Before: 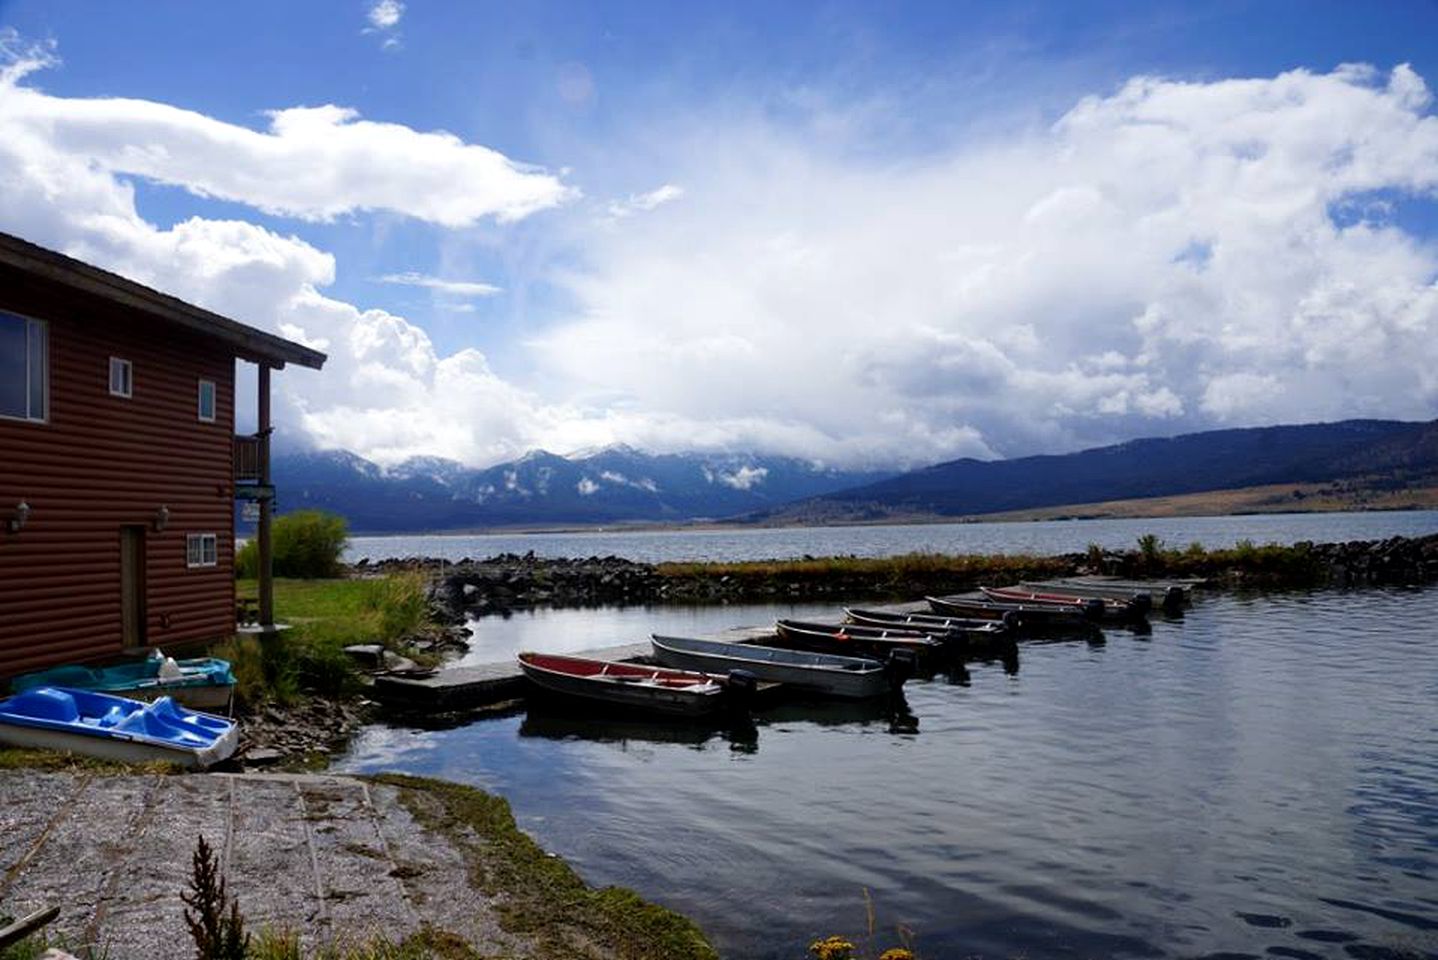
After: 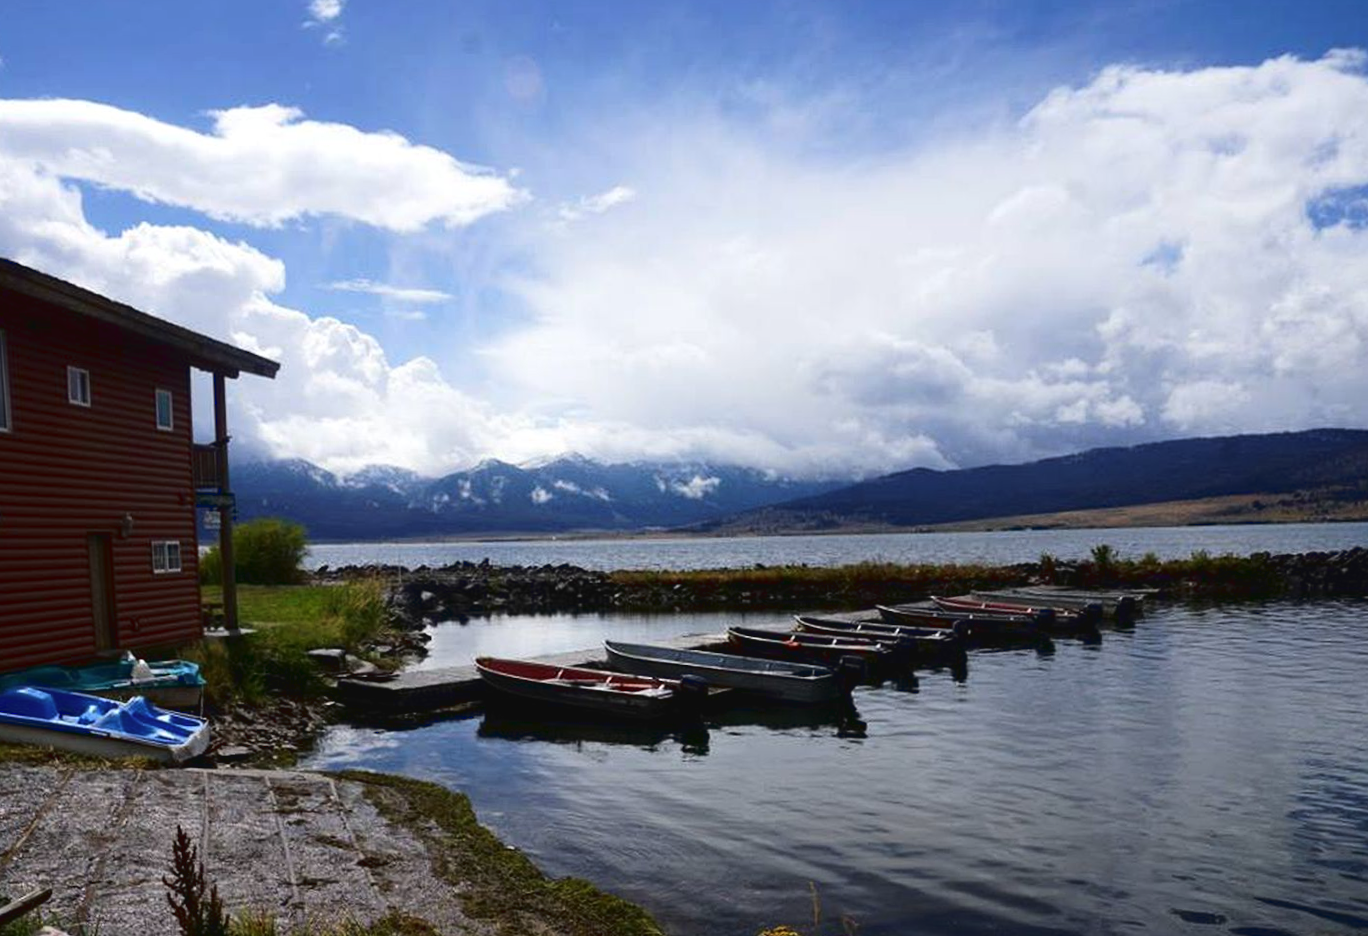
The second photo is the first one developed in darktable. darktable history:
tone curve: curves: ch0 [(0, 0.032) (0.181, 0.152) (0.751, 0.762) (1, 1)], color space Lab, linked channels, preserve colors none
rotate and perspective: rotation 0.074°, lens shift (vertical) 0.096, lens shift (horizontal) -0.041, crop left 0.043, crop right 0.952, crop top 0.024, crop bottom 0.979
